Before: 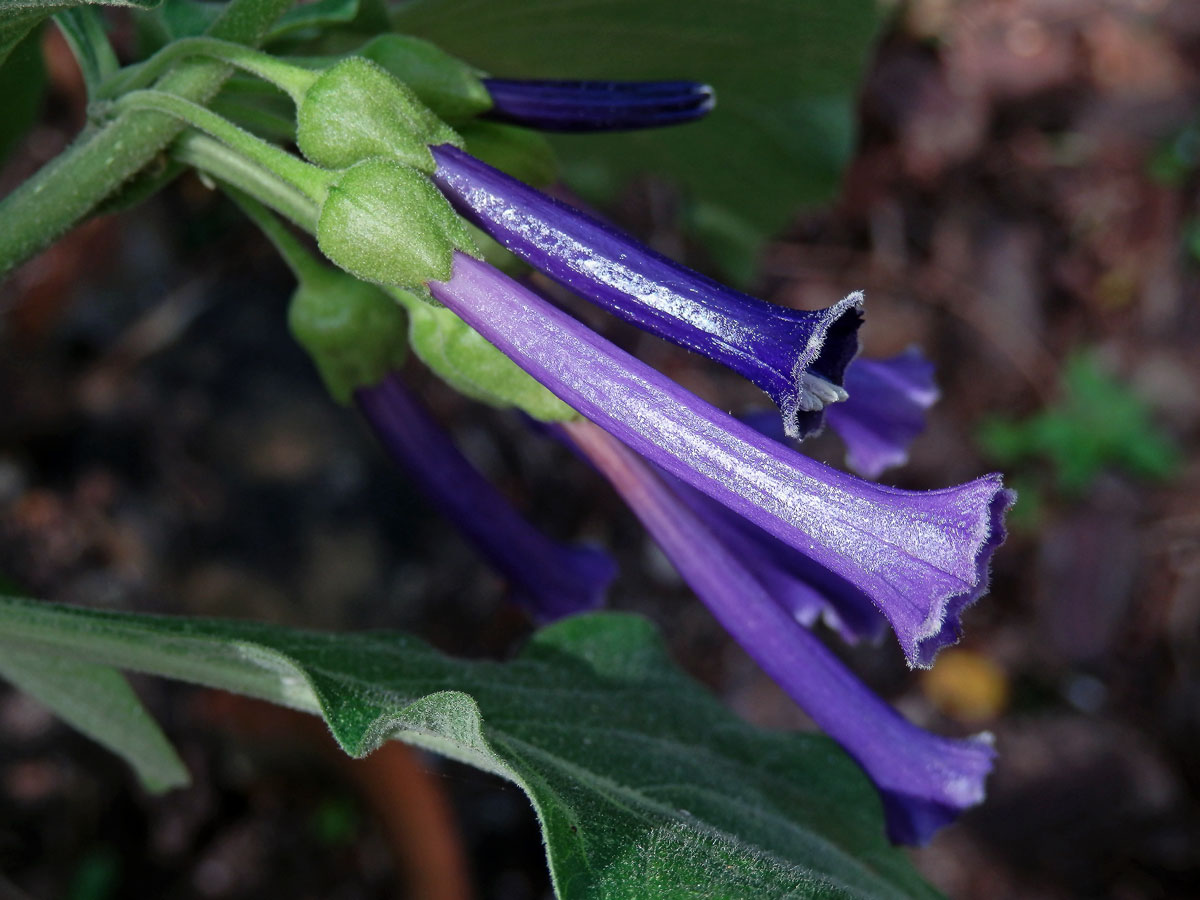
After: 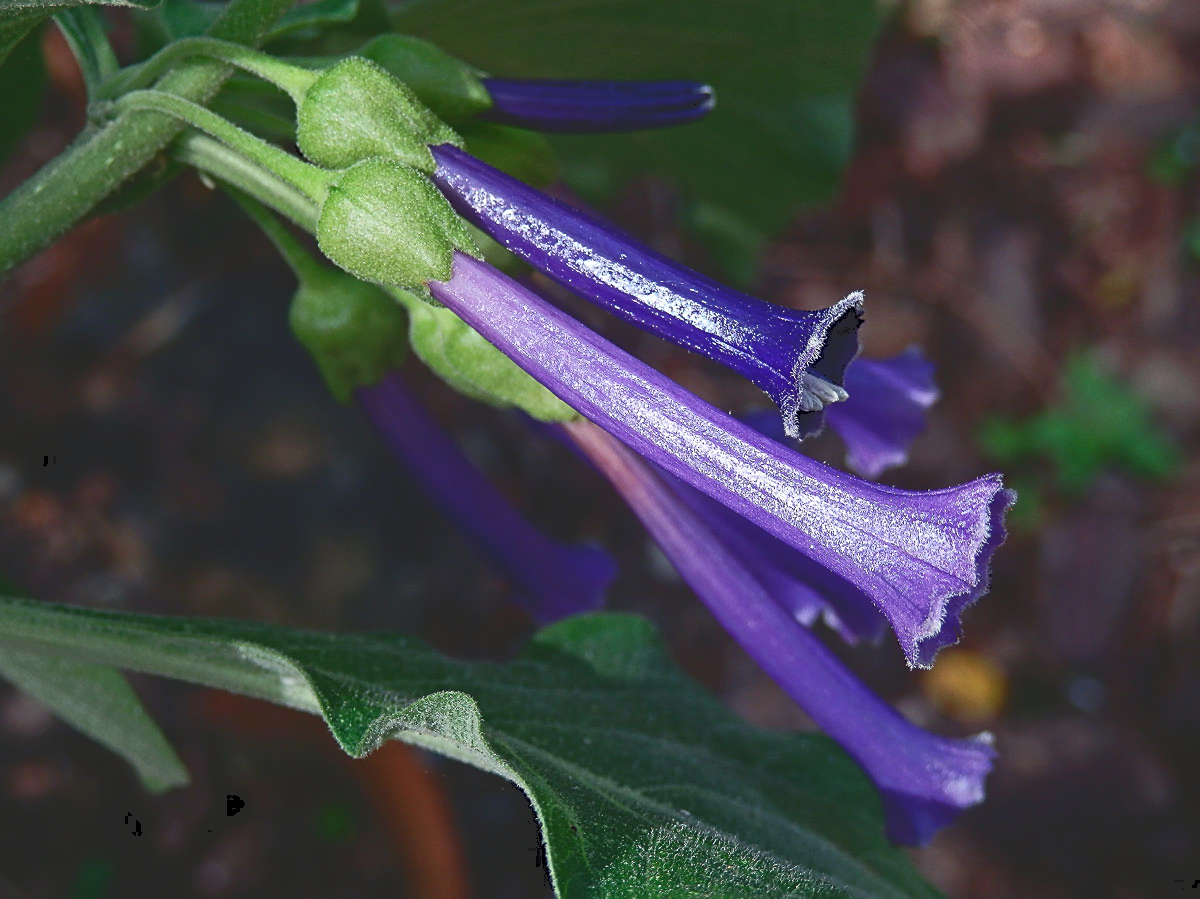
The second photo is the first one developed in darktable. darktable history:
crop: bottom 0.06%
tone curve: curves: ch0 [(0, 0) (0.003, 0.156) (0.011, 0.156) (0.025, 0.157) (0.044, 0.164) (0.069, 0.172) (0.1, 0.181) (0.136, 0.191) (0.177, 0.214) (0.224, 0.245) (0.277, 0.285) (0.335, 0.333) (0.399, 0.387) (0.468, 0.471) (0.543, 0.556) (0.623, 0.648) (0.709, 0.734) (0.801, 0.809) (0.898, 0.891) (1, 1)], color space Lab, independent channels, preserve colors none
sharpen: on, module defaults
shadows and highlights: shadows 0.397, highlights 39.74
